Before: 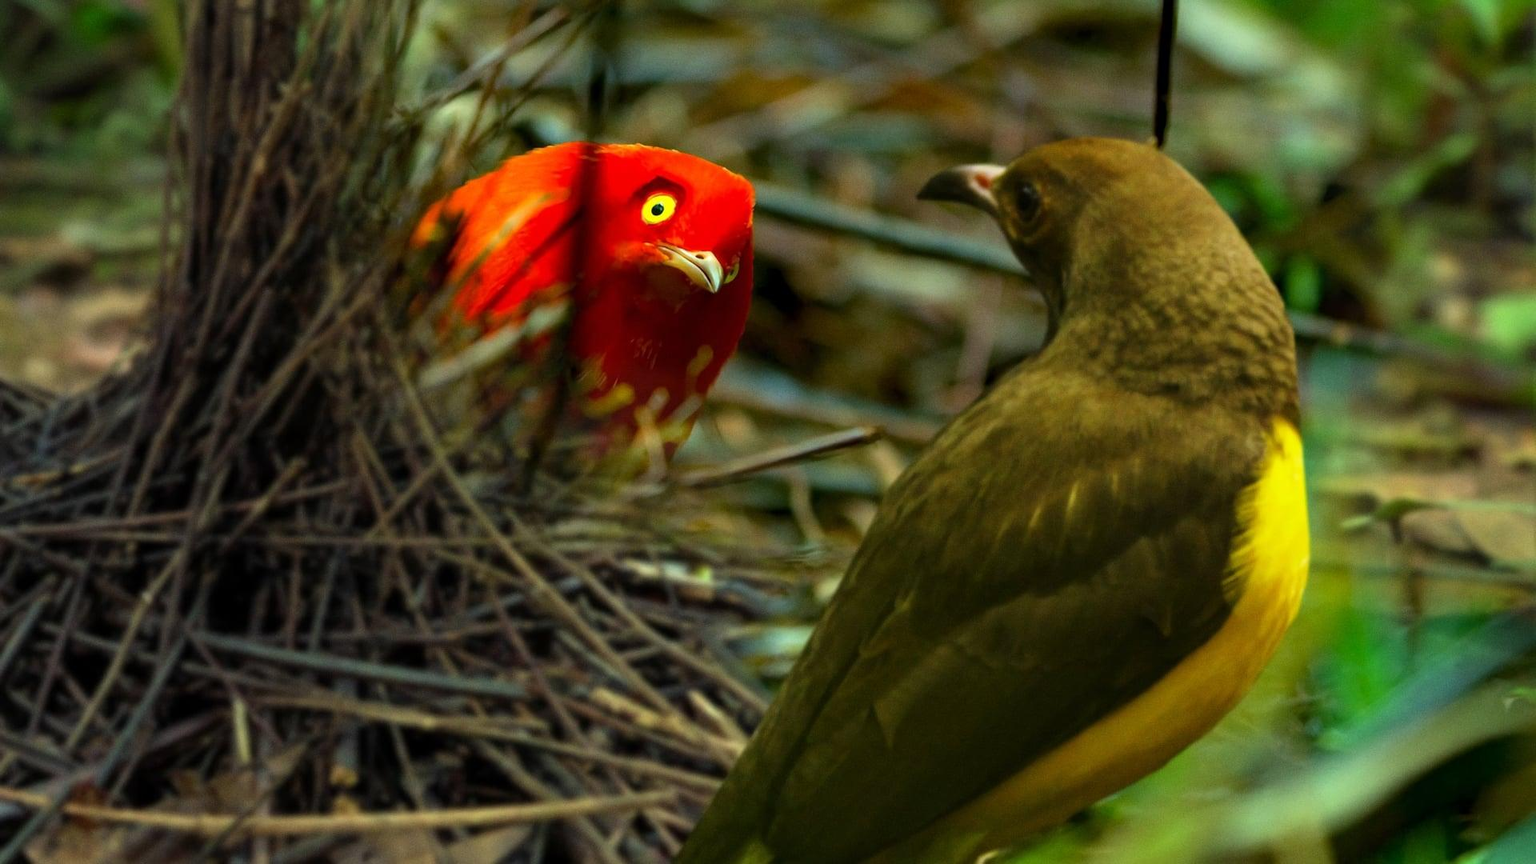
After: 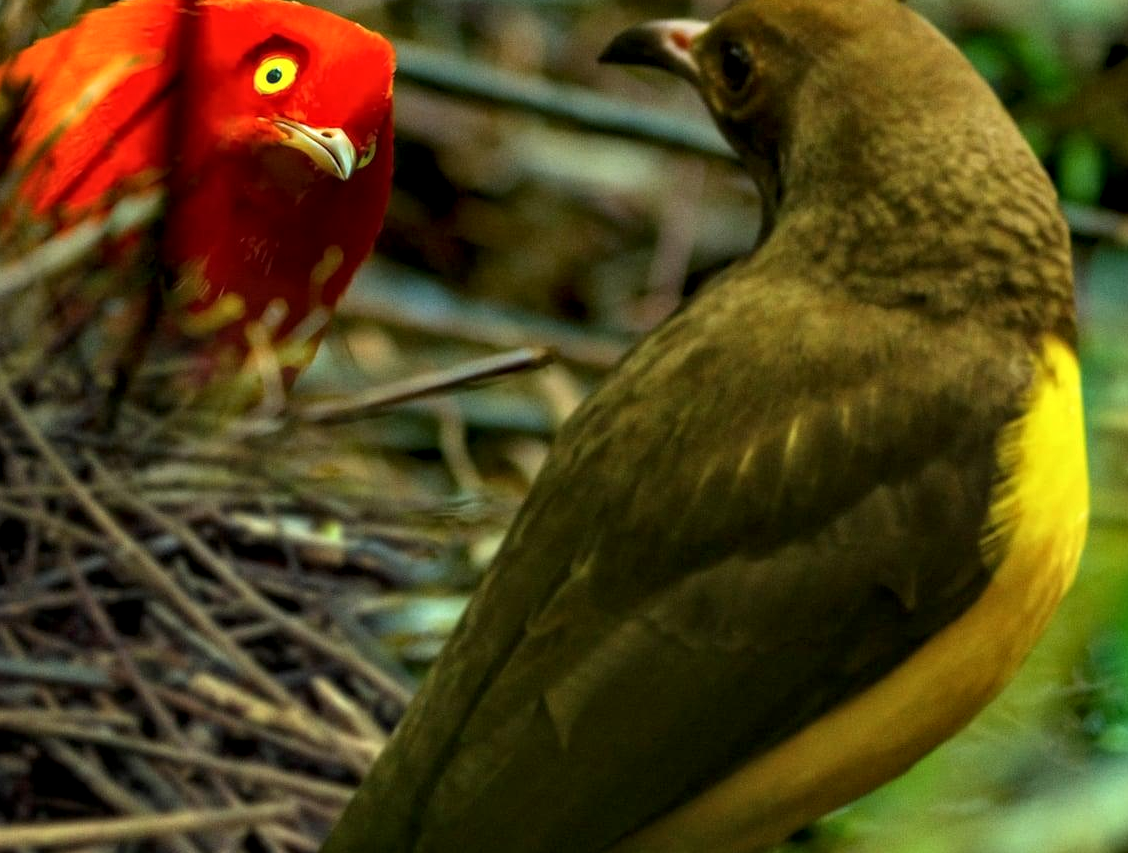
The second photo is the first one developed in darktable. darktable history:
crop and rotate: left 28.553%, top 17.342%, right 12.66%, bottom 3.637%
local contrast: detail 130%
